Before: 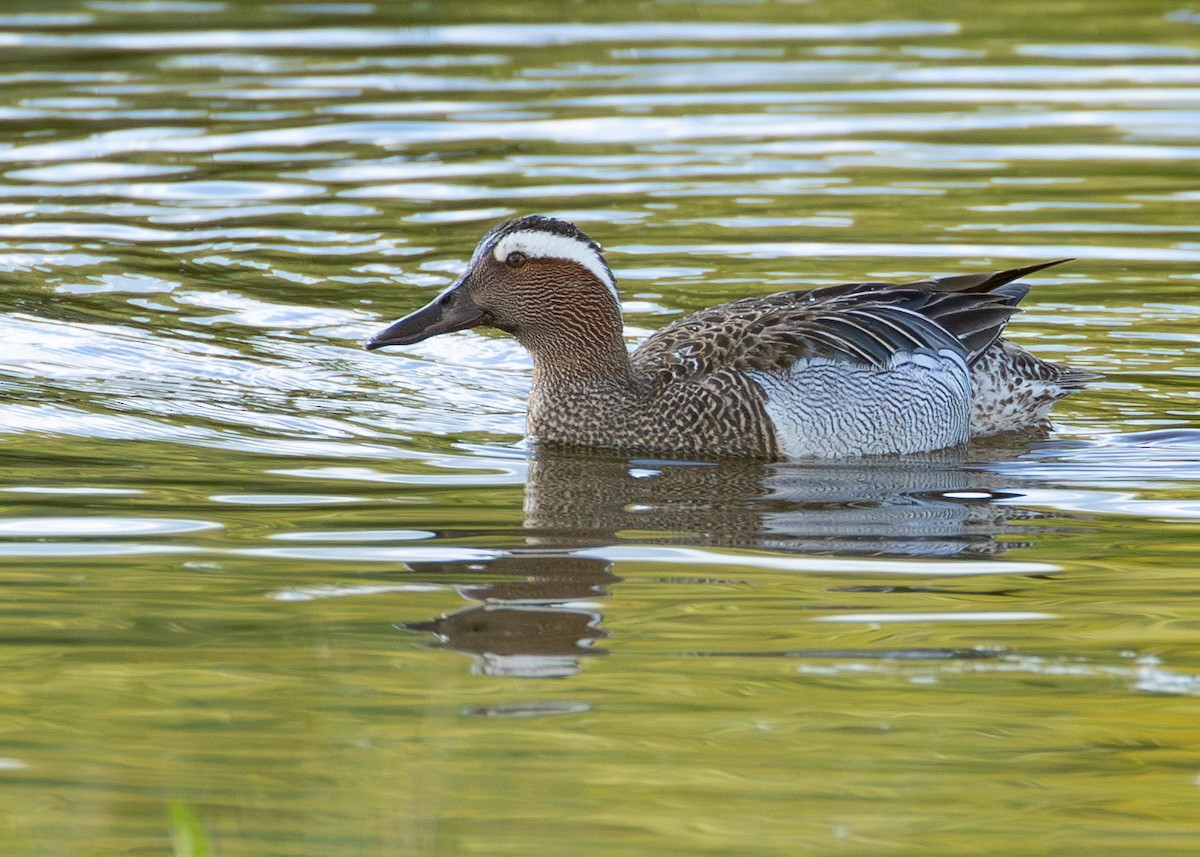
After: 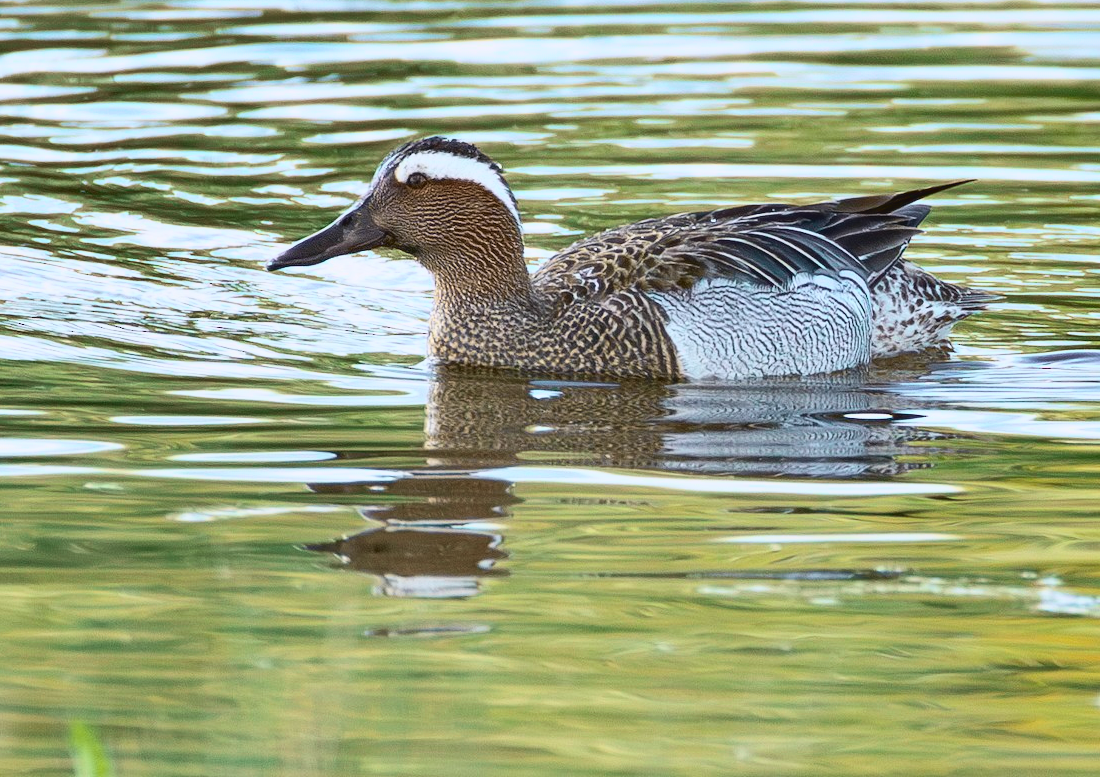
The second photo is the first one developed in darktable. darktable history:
shadows and highlights: shadows 32.83, highlights -47.7, soften with gaussian
crop and rotate: left 8.262%, top 9.226%
tone curve: curves: ch0 [(0, 0.039) (0.104, 0.094) (0.285, 0.301) (0.673, 0.796) (0.845, 0.932) (0.994, 0.971)]; ch1 [(0, 0) (0.356, 0.385) (0.424, 0.405) (0.498, 0.502) (0.586, 0.57) (0.657, 0.642) (1, 1)]; ch2 [(0, 0) (0.424, 0.438) (0.46, 0.453) (0.515, 0.505) (0.557, 0.57) (0.612, 0.583) (0.722, 0.67) (1, 1)], color space Lab, independent channels, preserve colors none
